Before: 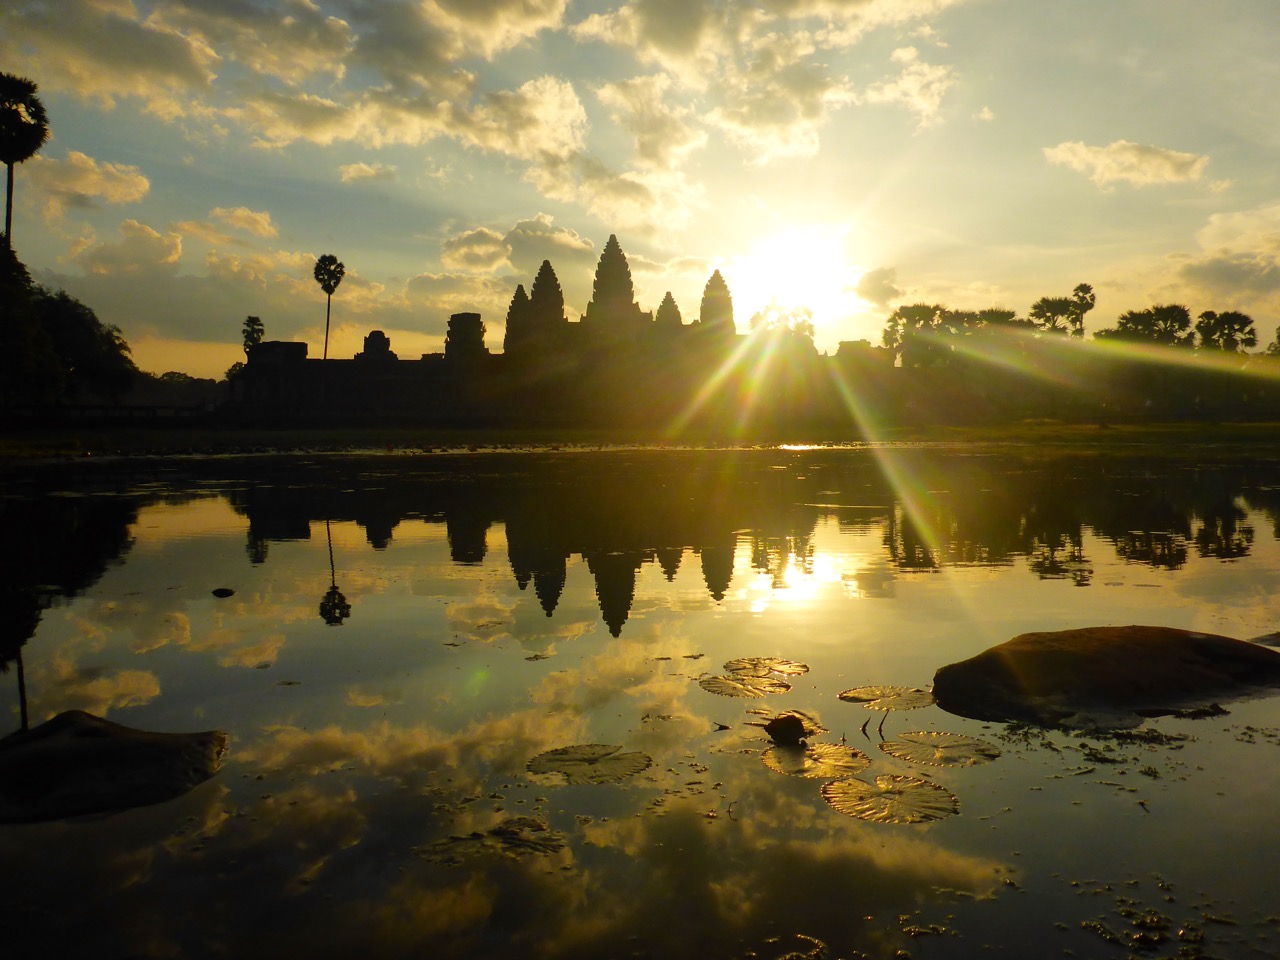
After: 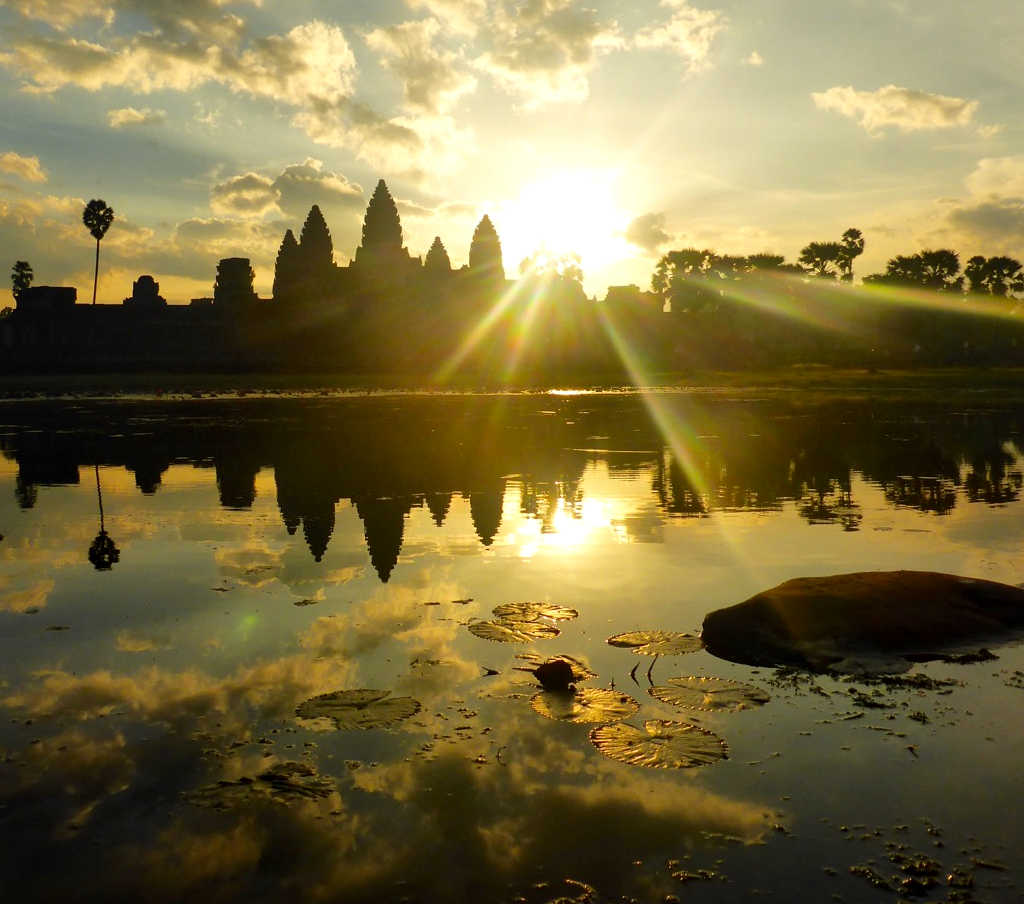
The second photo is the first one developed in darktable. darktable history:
color zones: curves: ch1 [(0, 0.525) (0.143, 0.556) (0.286, 0.52) (0.429, 0.5) (0.571, 0.5) (0.714, 0.5) (0.857, 0.503) (1, 0.525)]
local contrast: mode bilateral grid, contrast 20, coarseness 50, detail 139%, midtone range 0.2
crop and rotate: left 18.096%, top 5.799%, right 1.831%
